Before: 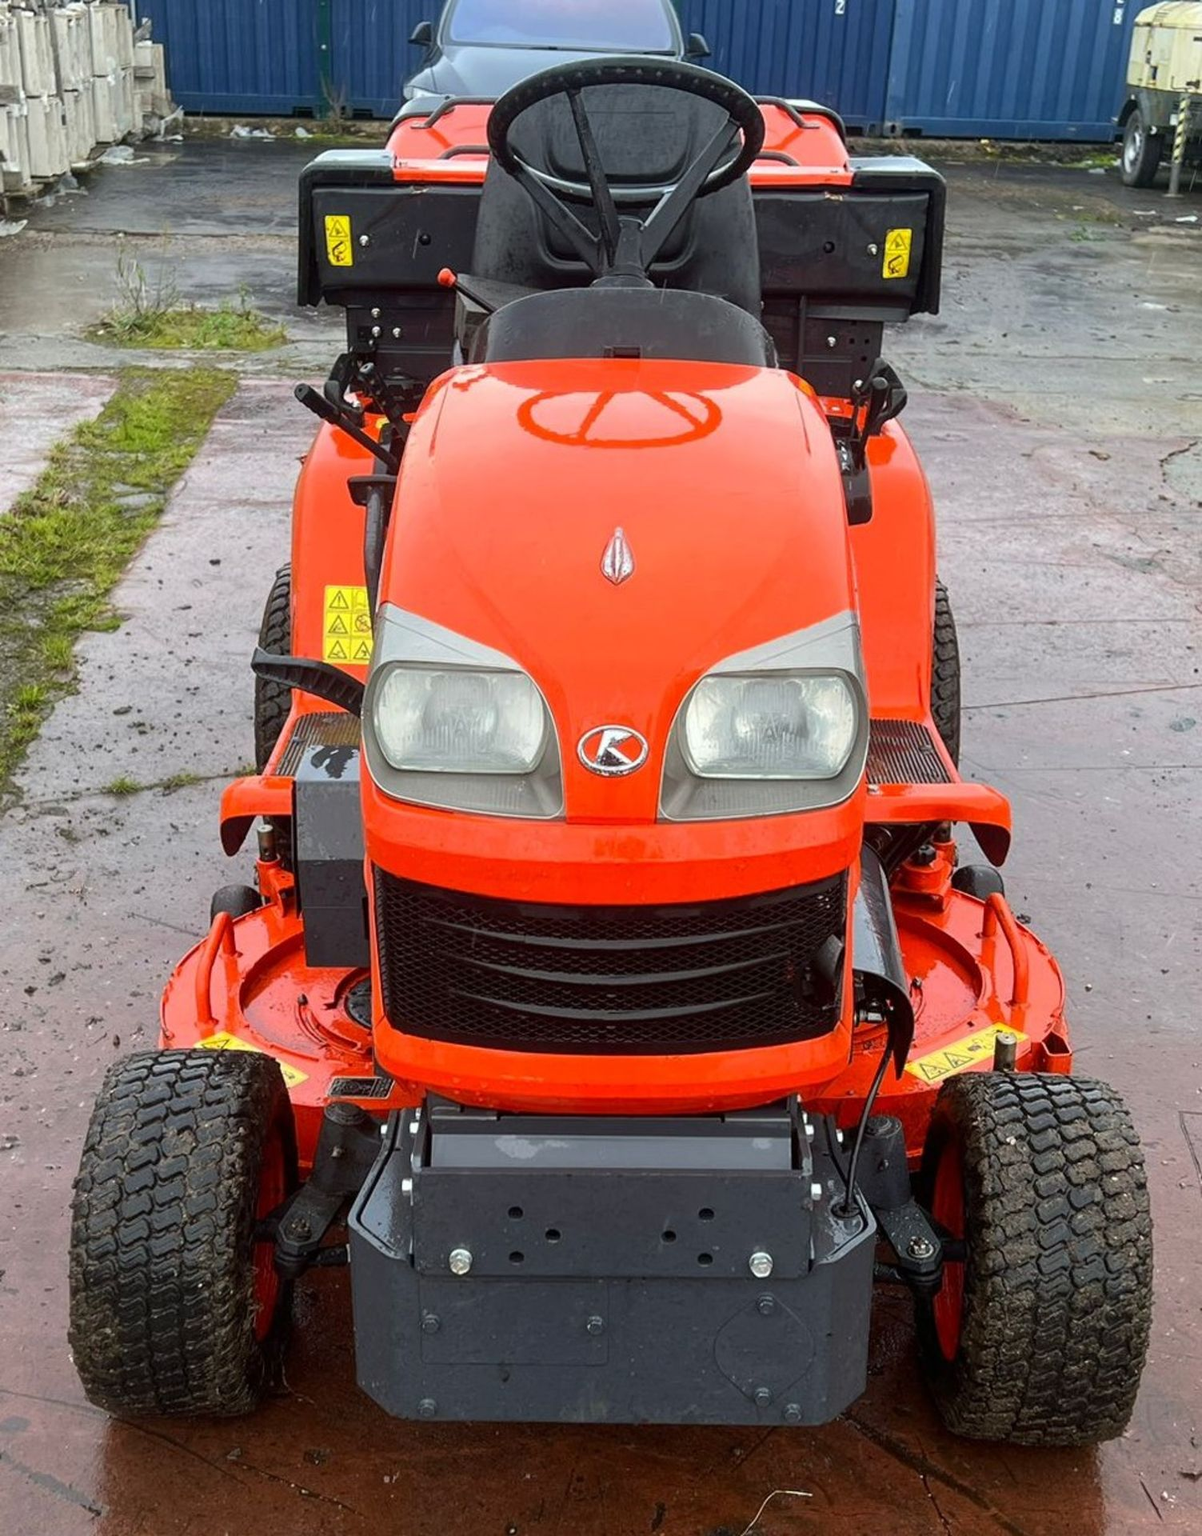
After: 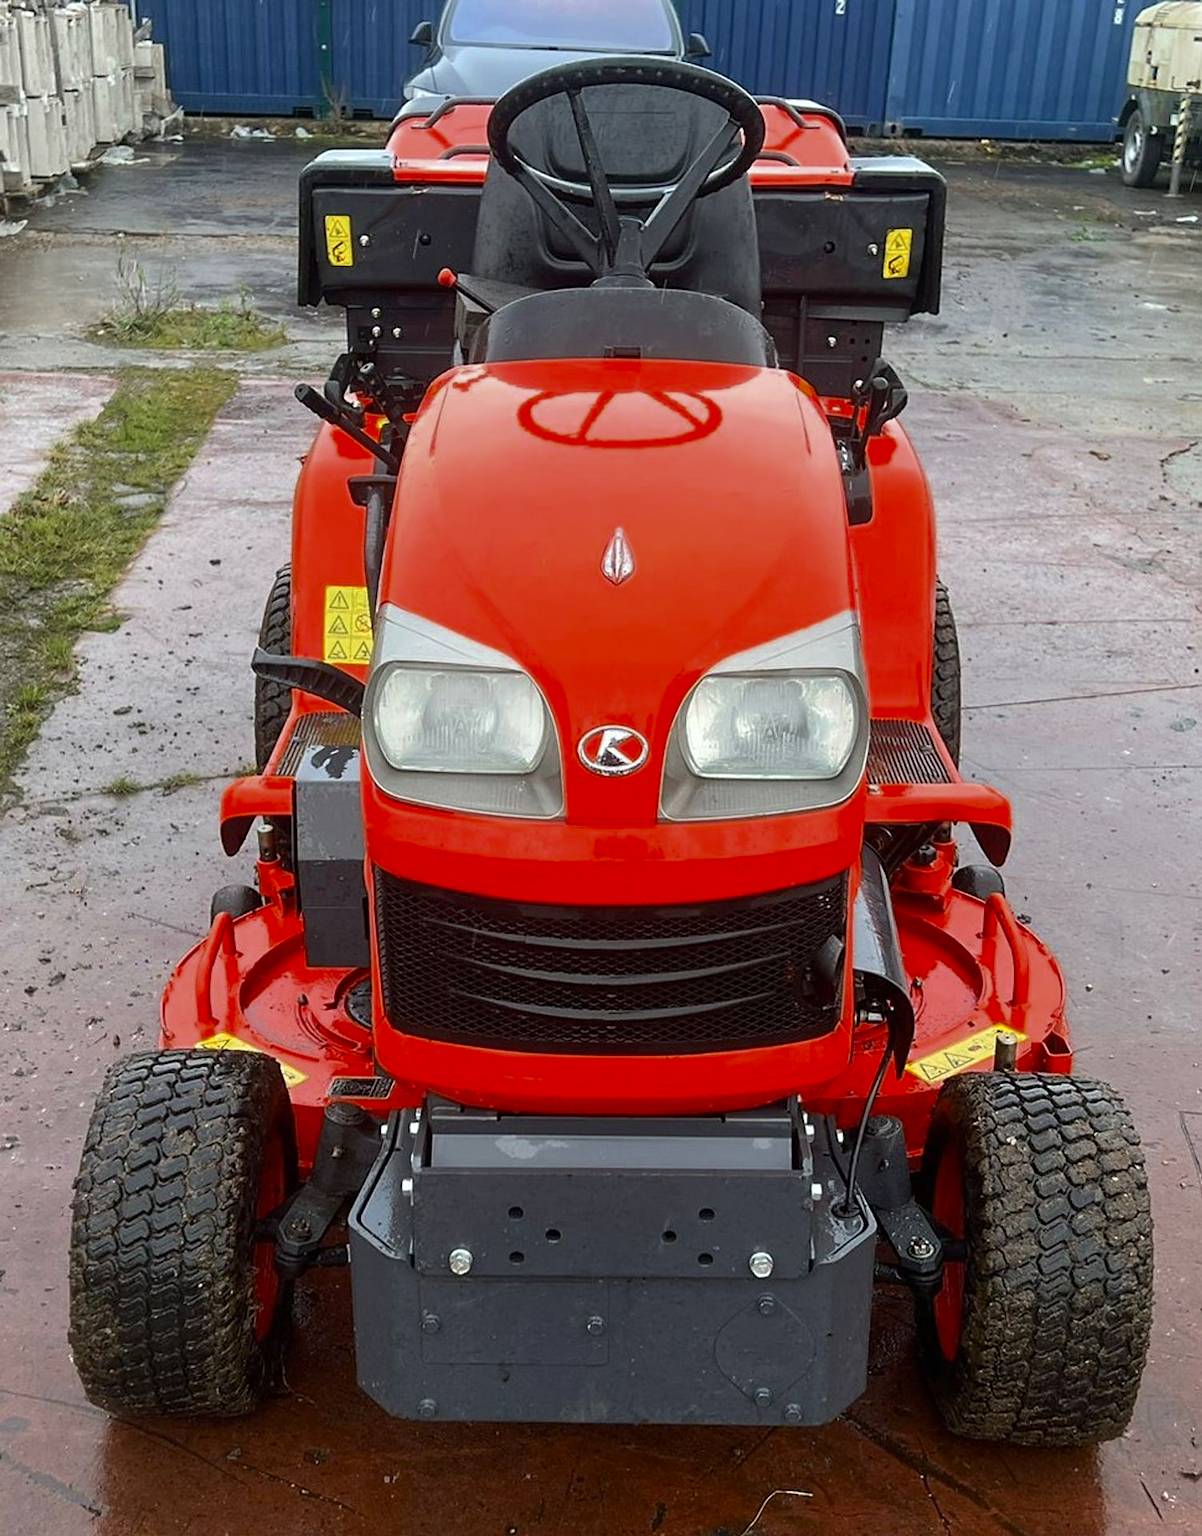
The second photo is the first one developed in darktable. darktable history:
sharpen: radius 1.879, amount 0.4, threshold 1.514
color zones: curves: ch0 [(0.11, 0.396) (0.195, 0.36) (0.25, 0.5) (0.303, 0.412) (0.357, 0.544) (0.75, 0.5) (0.967, 0.328)]; ch1 [(0, 0.468) (0.112, 0.512) (0.202, 0.6) (0.25, 0.5) (0.307, 0.352) (0.357, 0.544) (0.75, 0.5) (0.963, 0.524)]
